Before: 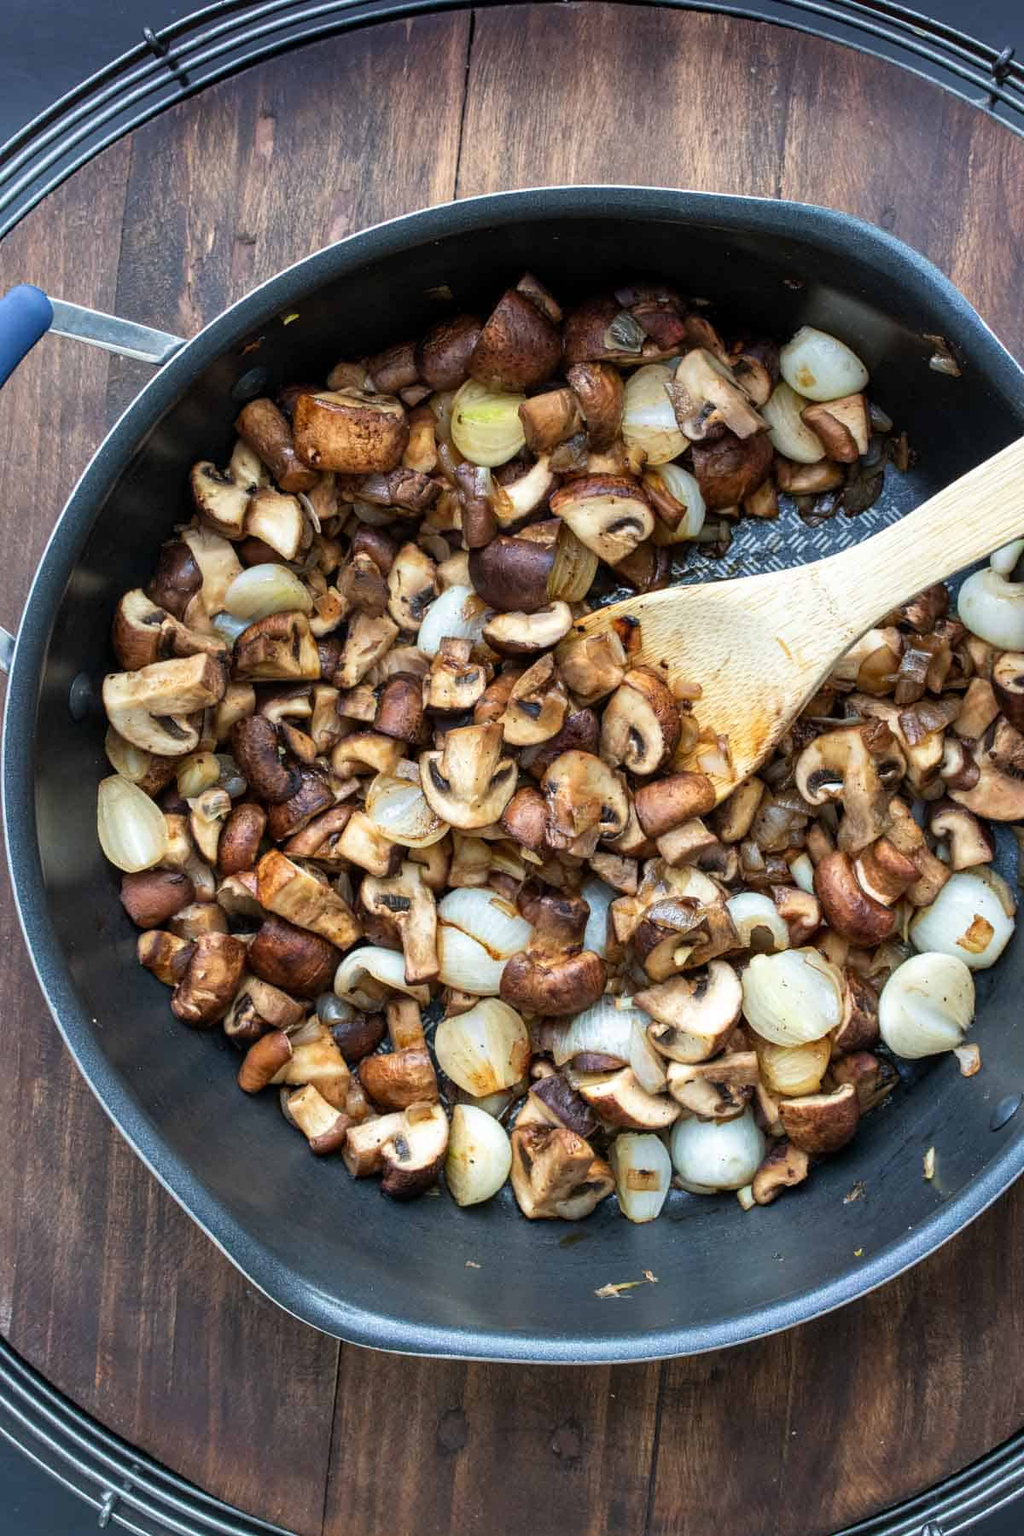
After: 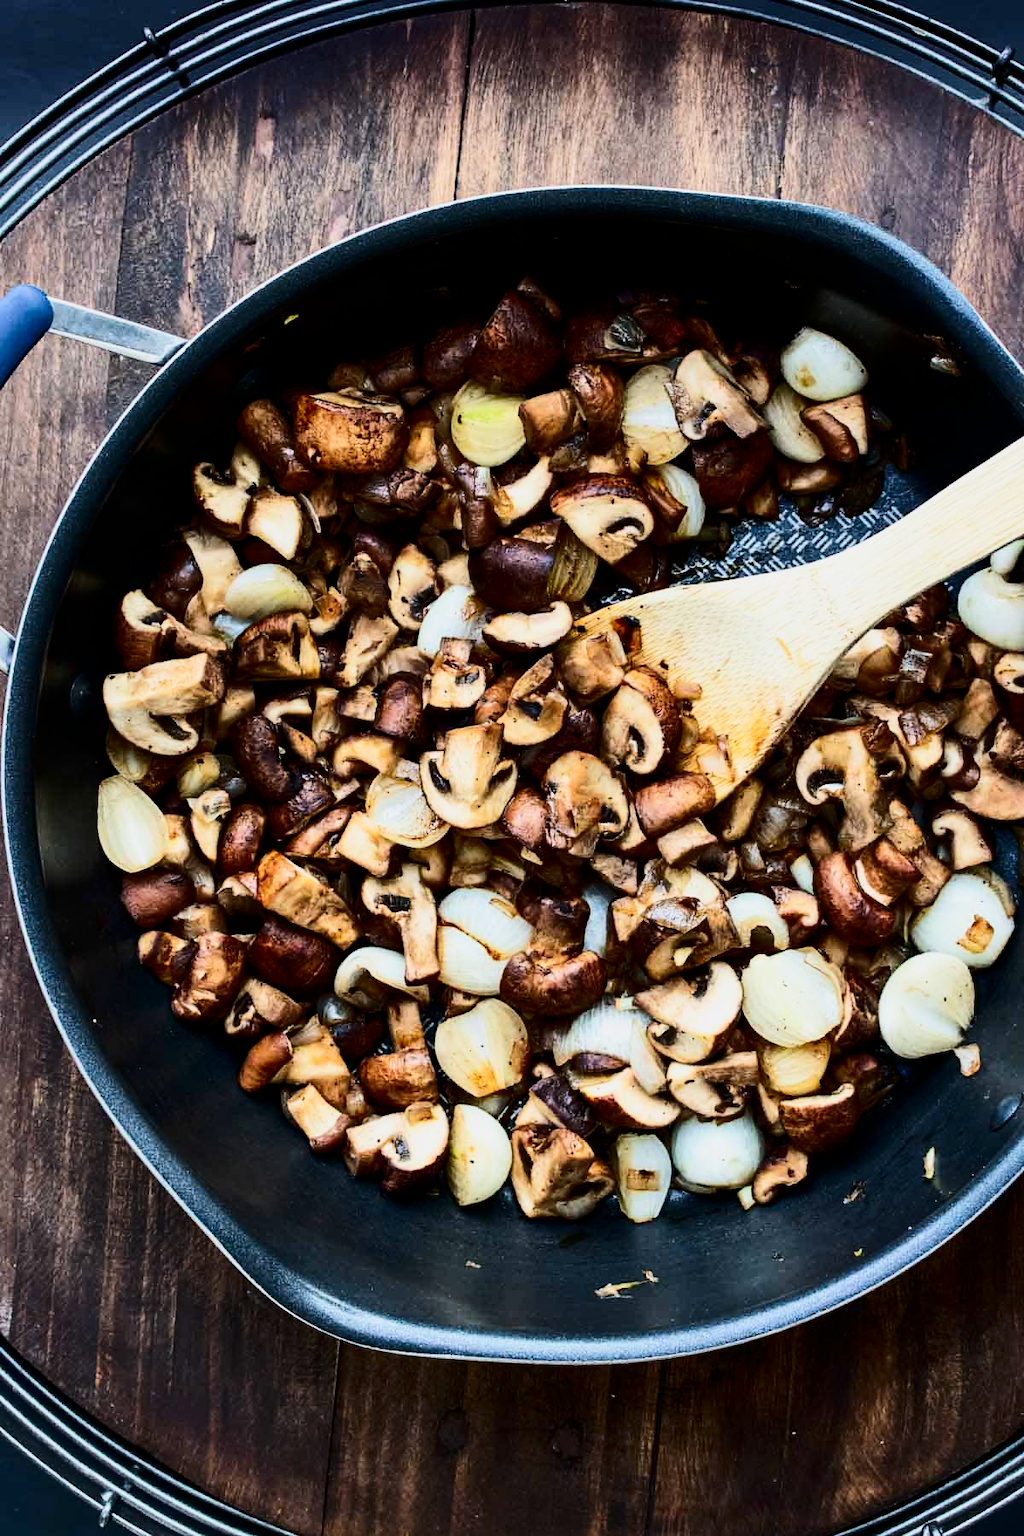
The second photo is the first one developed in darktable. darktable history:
filmic rgb: black relative exposure -7.5 EV, white relative exposure 5 EV, hardness 3.31, contrast 1.3, contrast in shadows safe
contrast brightness saturation: contrast 0.32, brightness -0.08, saturation 0.17
